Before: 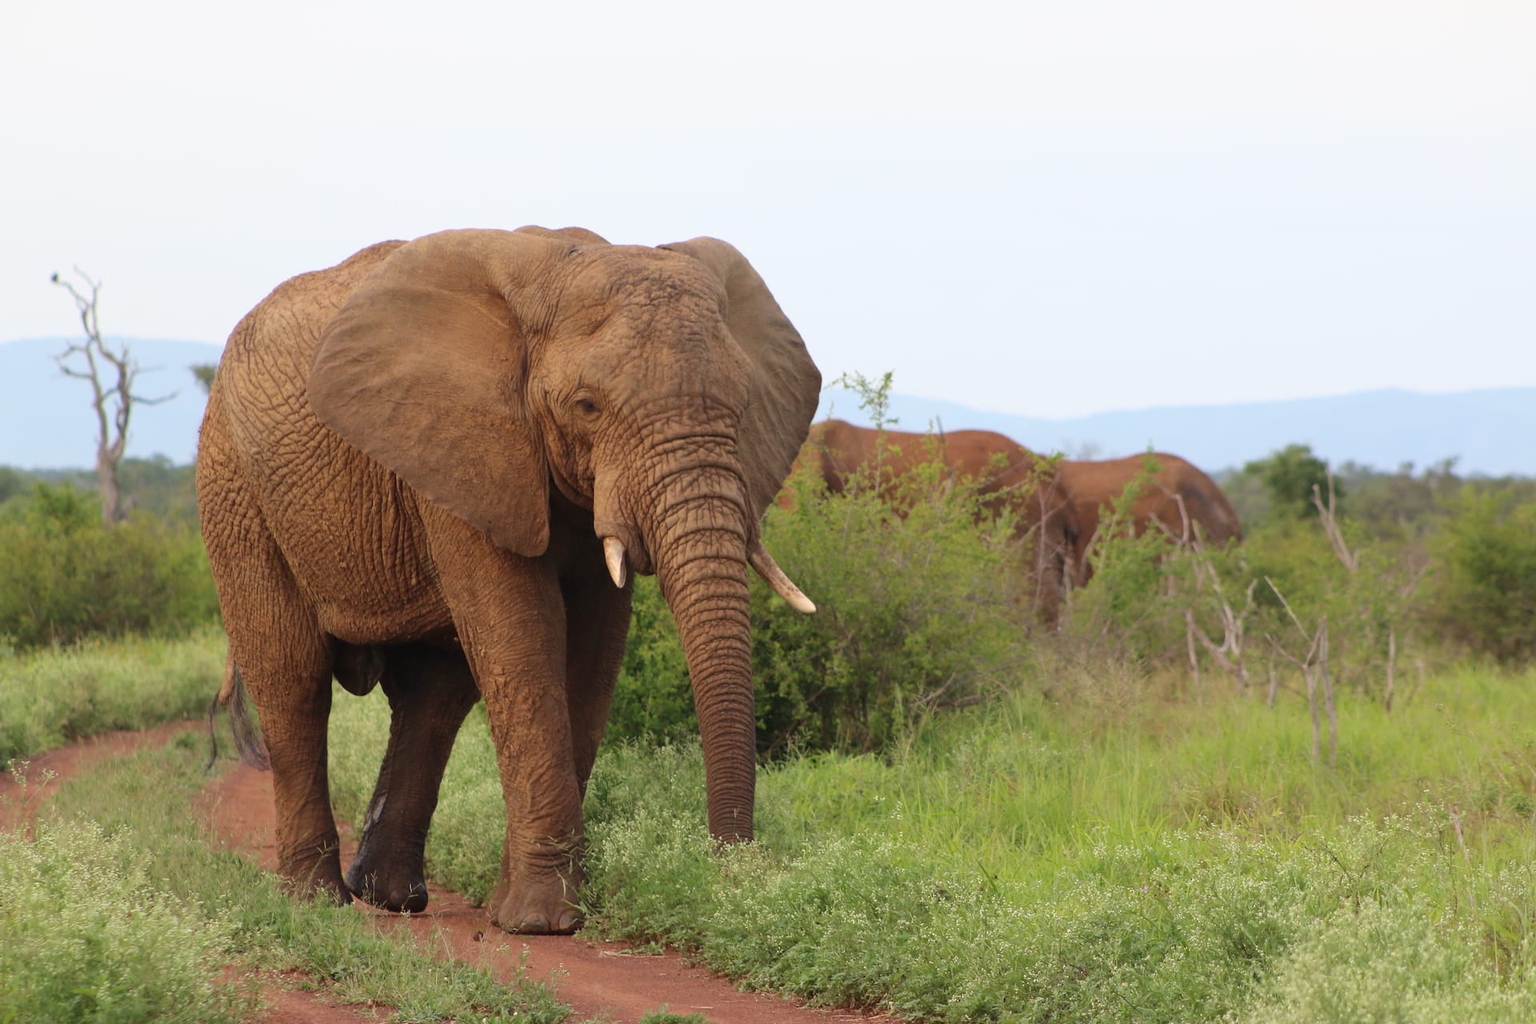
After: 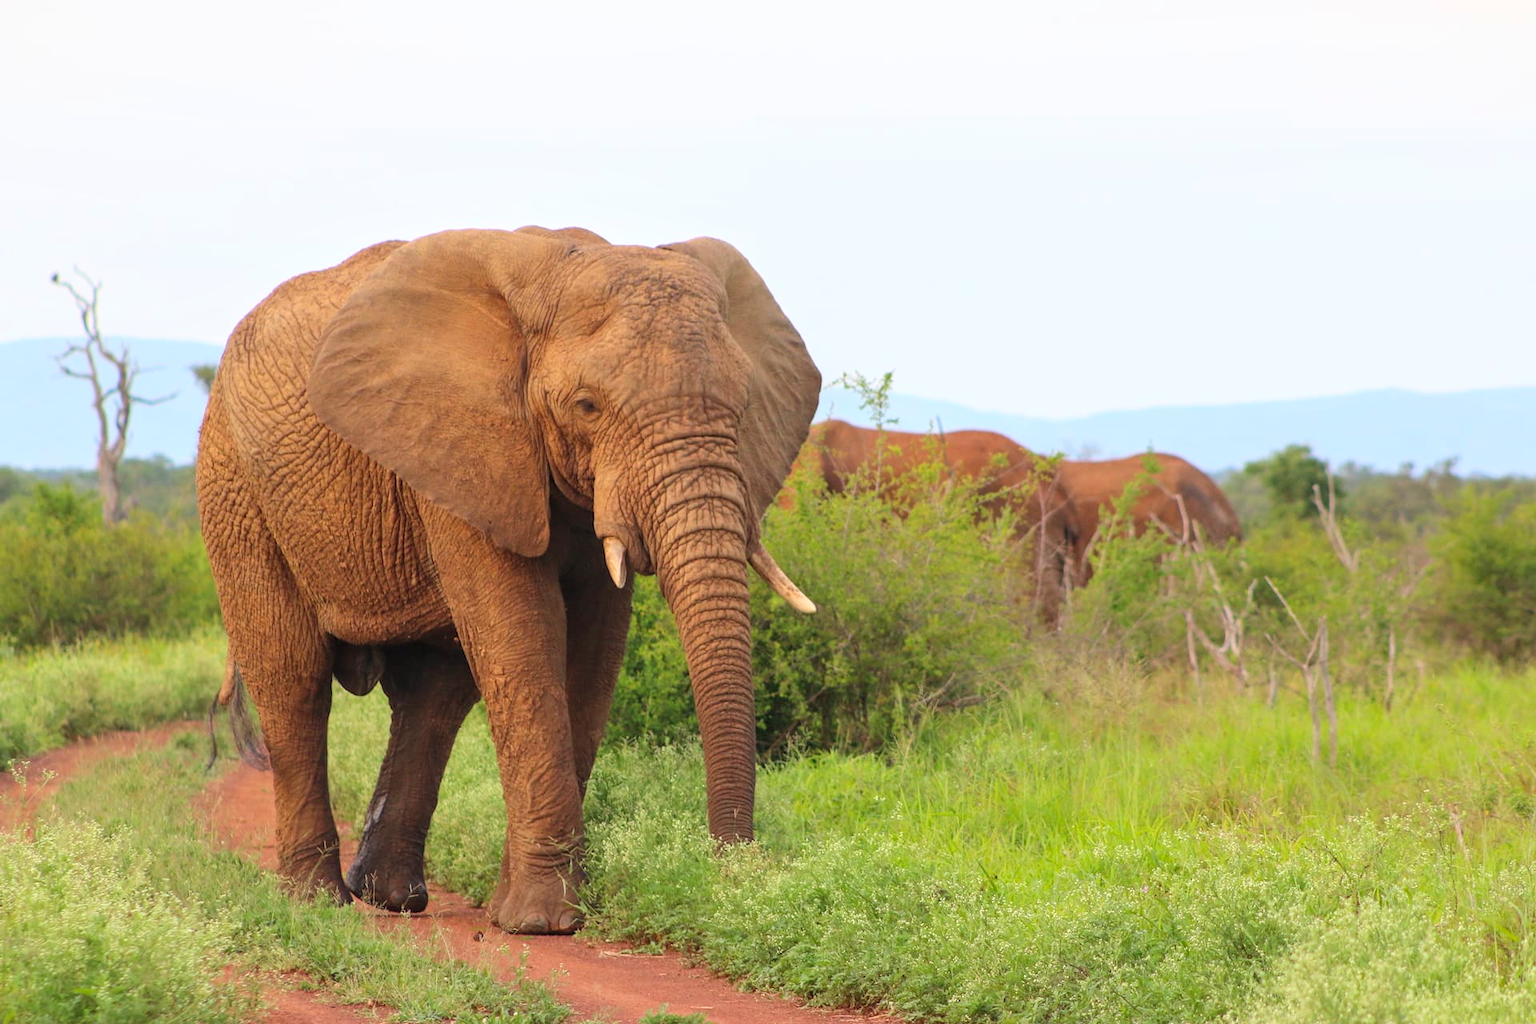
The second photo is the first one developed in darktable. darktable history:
contrast brightness saturation: contrast 0.07, brightness 0.18, saturation 0.4
local contrast: on, module defaults
